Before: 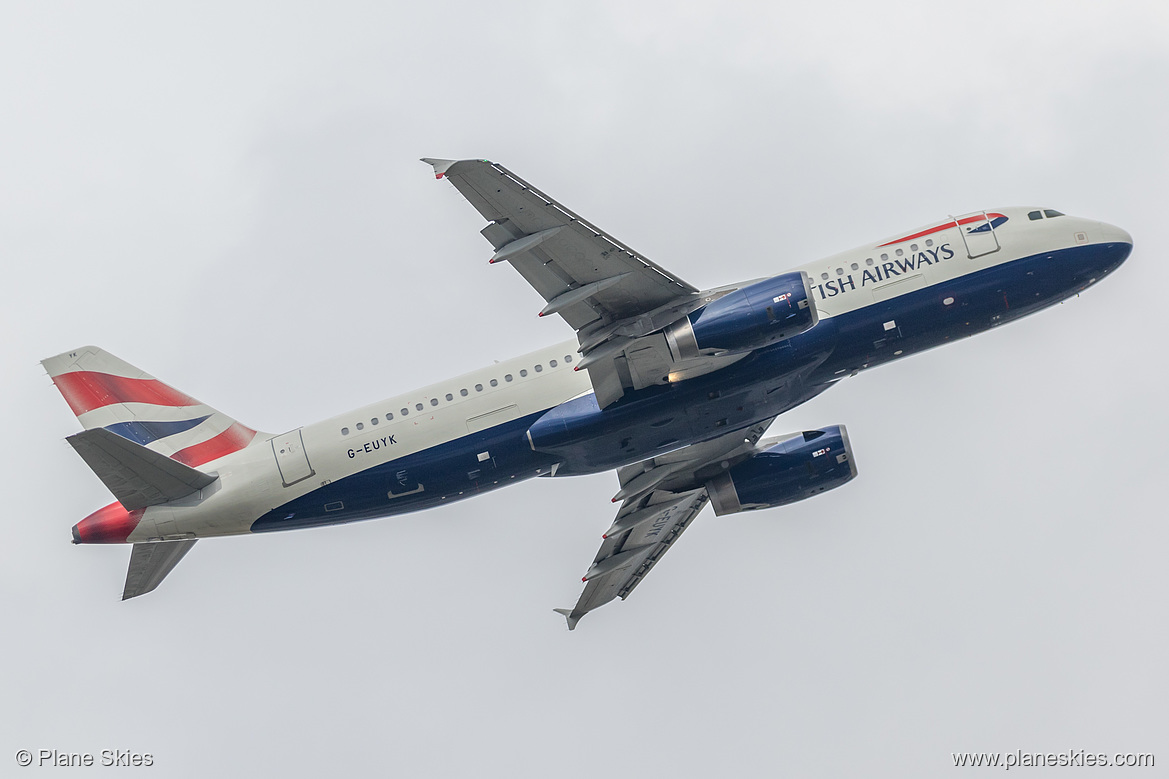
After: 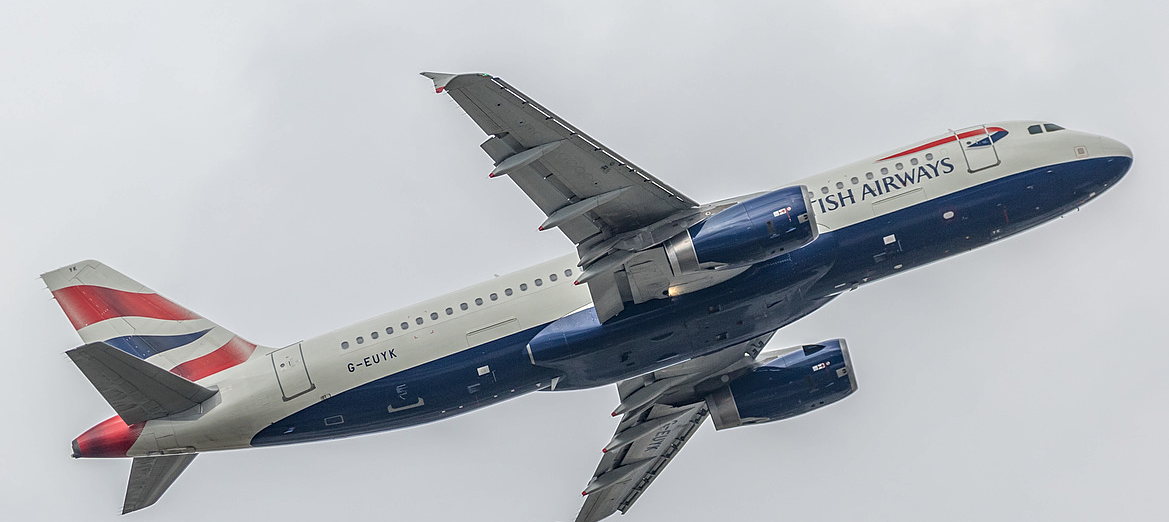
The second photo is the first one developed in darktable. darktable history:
sharpen: amount 0.206
crop: top 11.141%, bottom 21.803%
local contrast: on, module defaults
